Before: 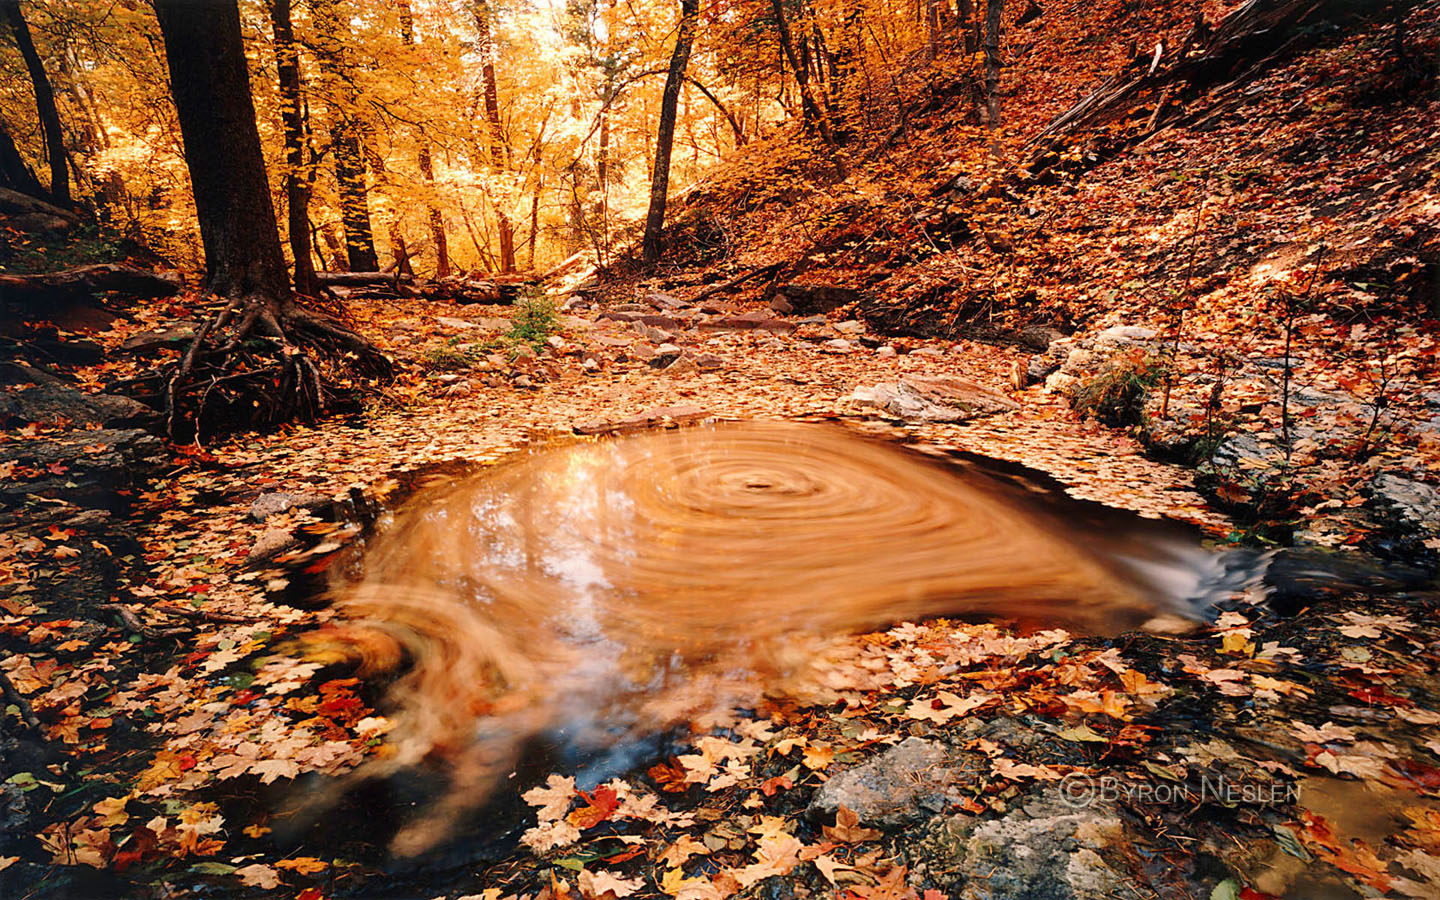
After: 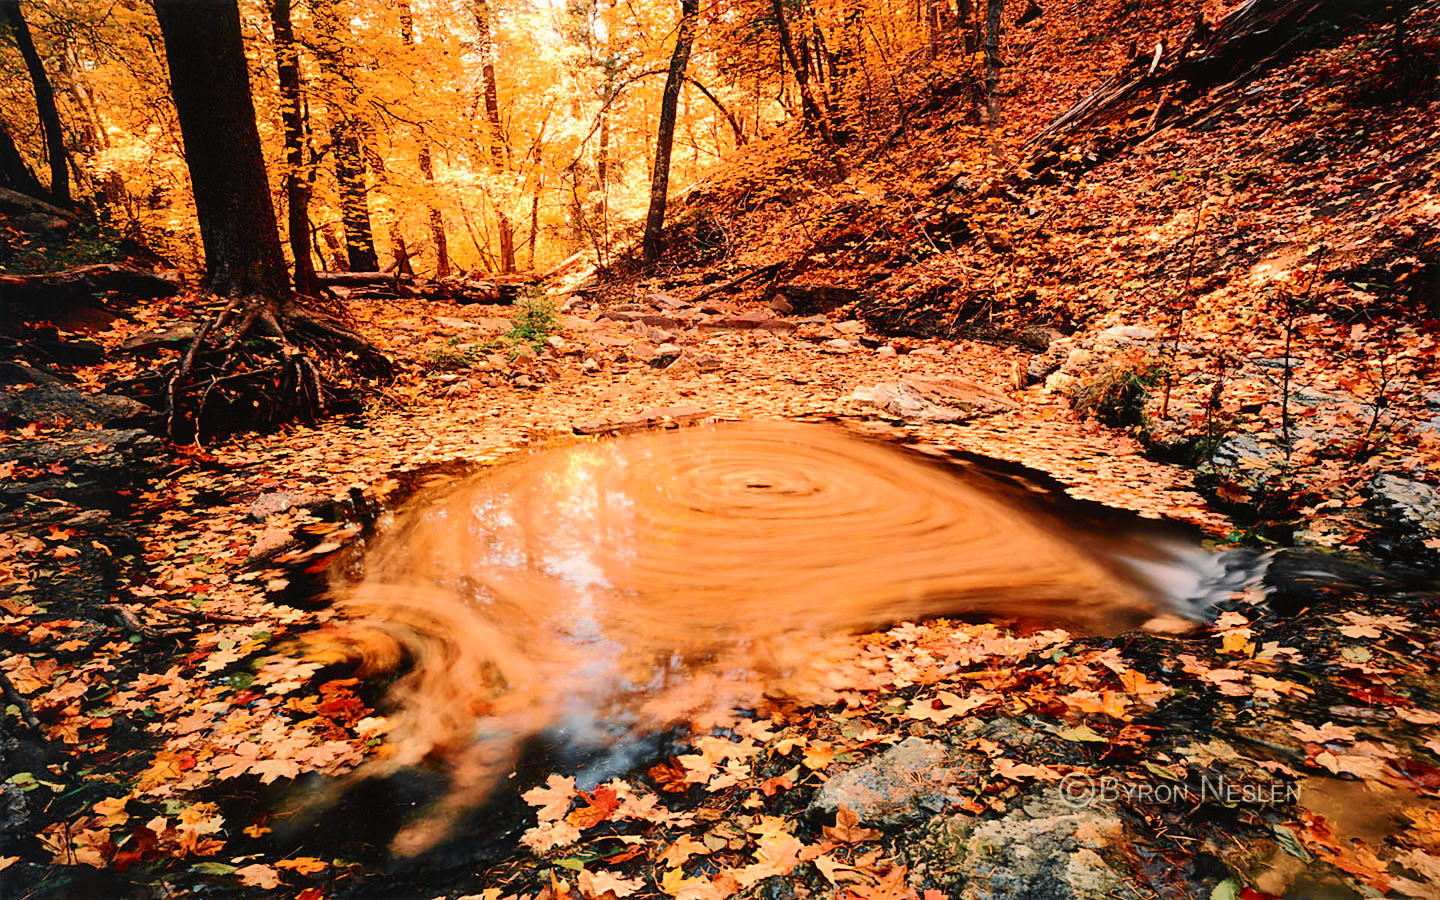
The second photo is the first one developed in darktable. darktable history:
tone curve: curves: ch0 [(0, 0.019) (0.066, 0.054) (0.184, 0.184) (0.369, 0.417) (0.501, 0.586) (0.617, 0.71) (0.743, 0.787) (0.997, 0.997)]; ch1 [(0, 0) (0.187, 0.156) (0.388, 0.372) (0.437, 0.428) (0.474, 0.472) (0.499, 0.5) (0.521, 0.514) (0.548, 0.567) (0.6, 0.629) (0.82, 0.831) (1, 1)]; ch2 [(0, 0) (0.234, 0.227) (0.352, 0.372) (0.459, 0.484) (0.5, 0.505) (0.518, 0.516) (0.529, 0.541) (0.56, 0.594) (0.607, 0.644) (0.74, 0.771) (0.858, 0.873) (0.999, 0.994)], color space Lab, independent channels, preserve colors none
